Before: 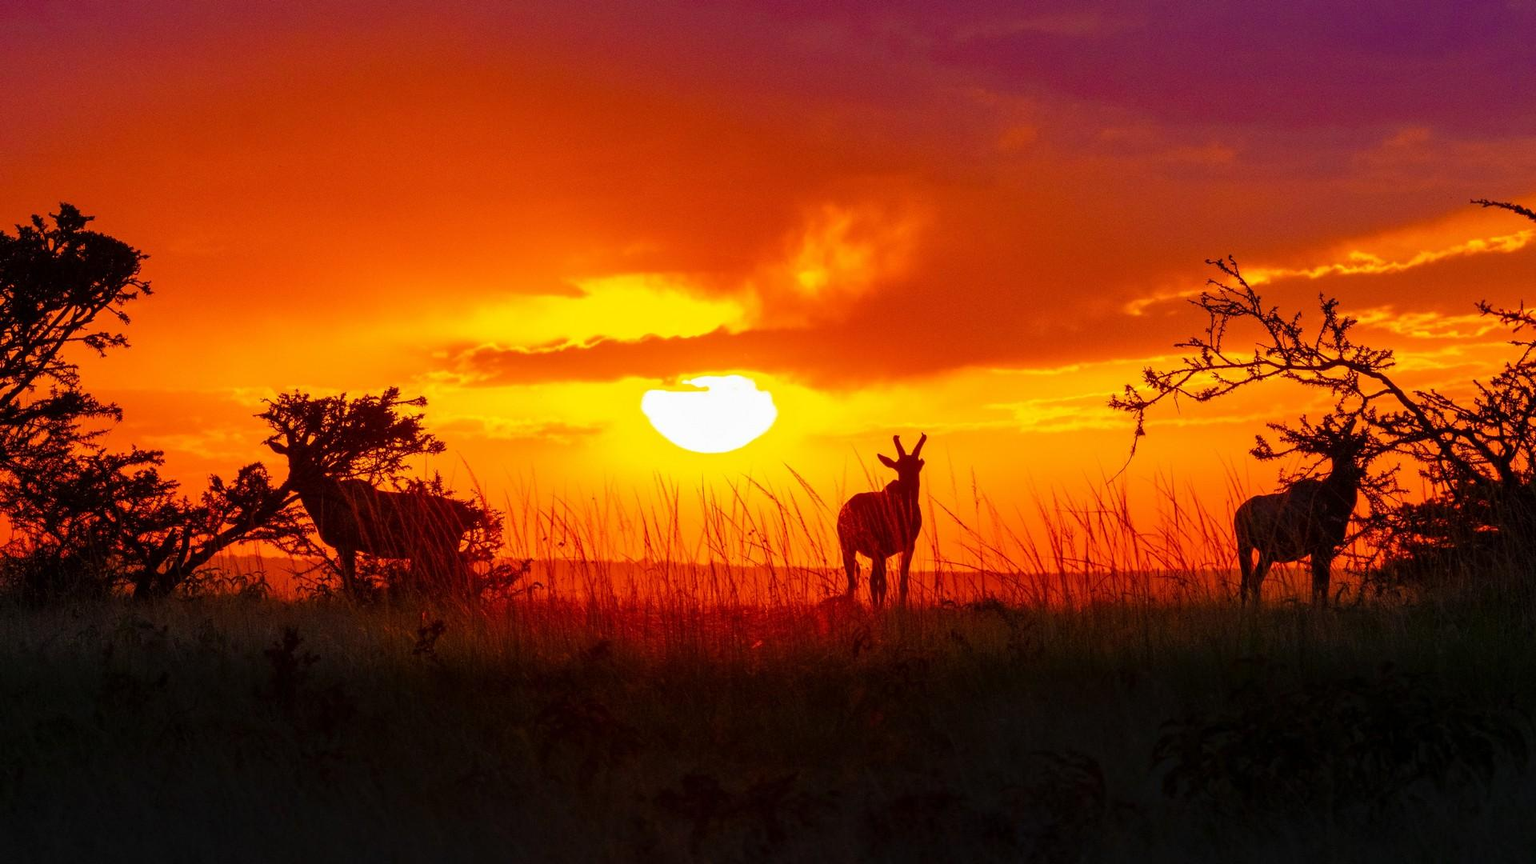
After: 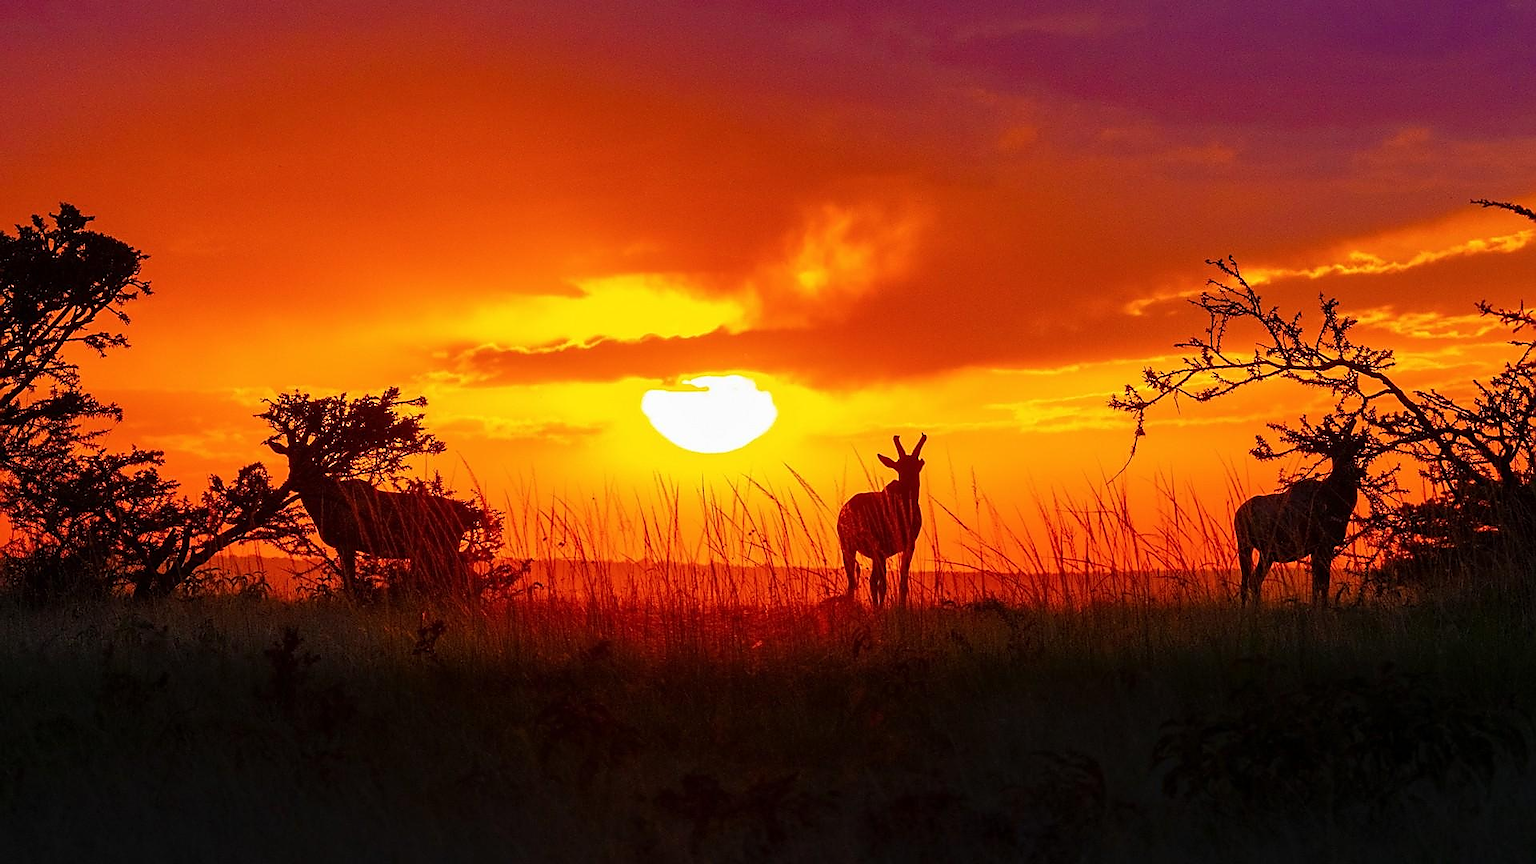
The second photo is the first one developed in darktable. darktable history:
color calibration: illuminant same as pipeline (D50), adaptation XYZ, x 0.345, y 0.357, temperature 5015.86 K
sharpen: radius 1.416, amount 1.268, threshold 0.65
